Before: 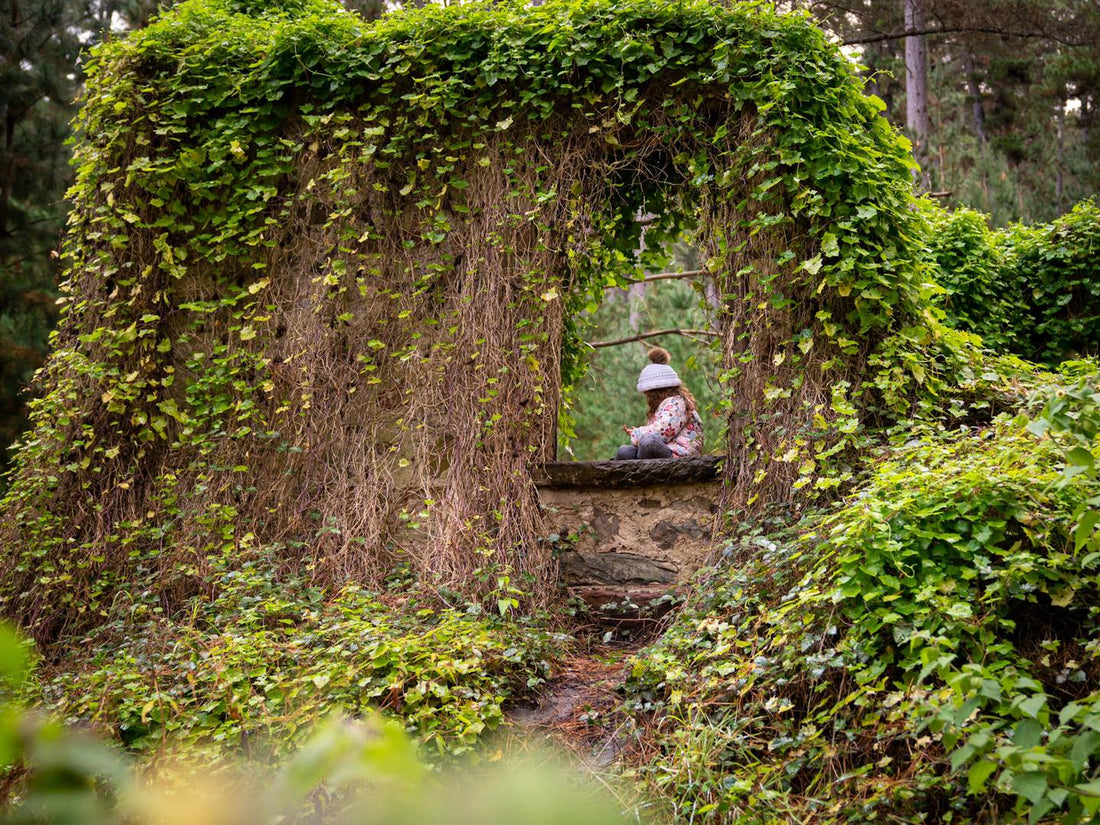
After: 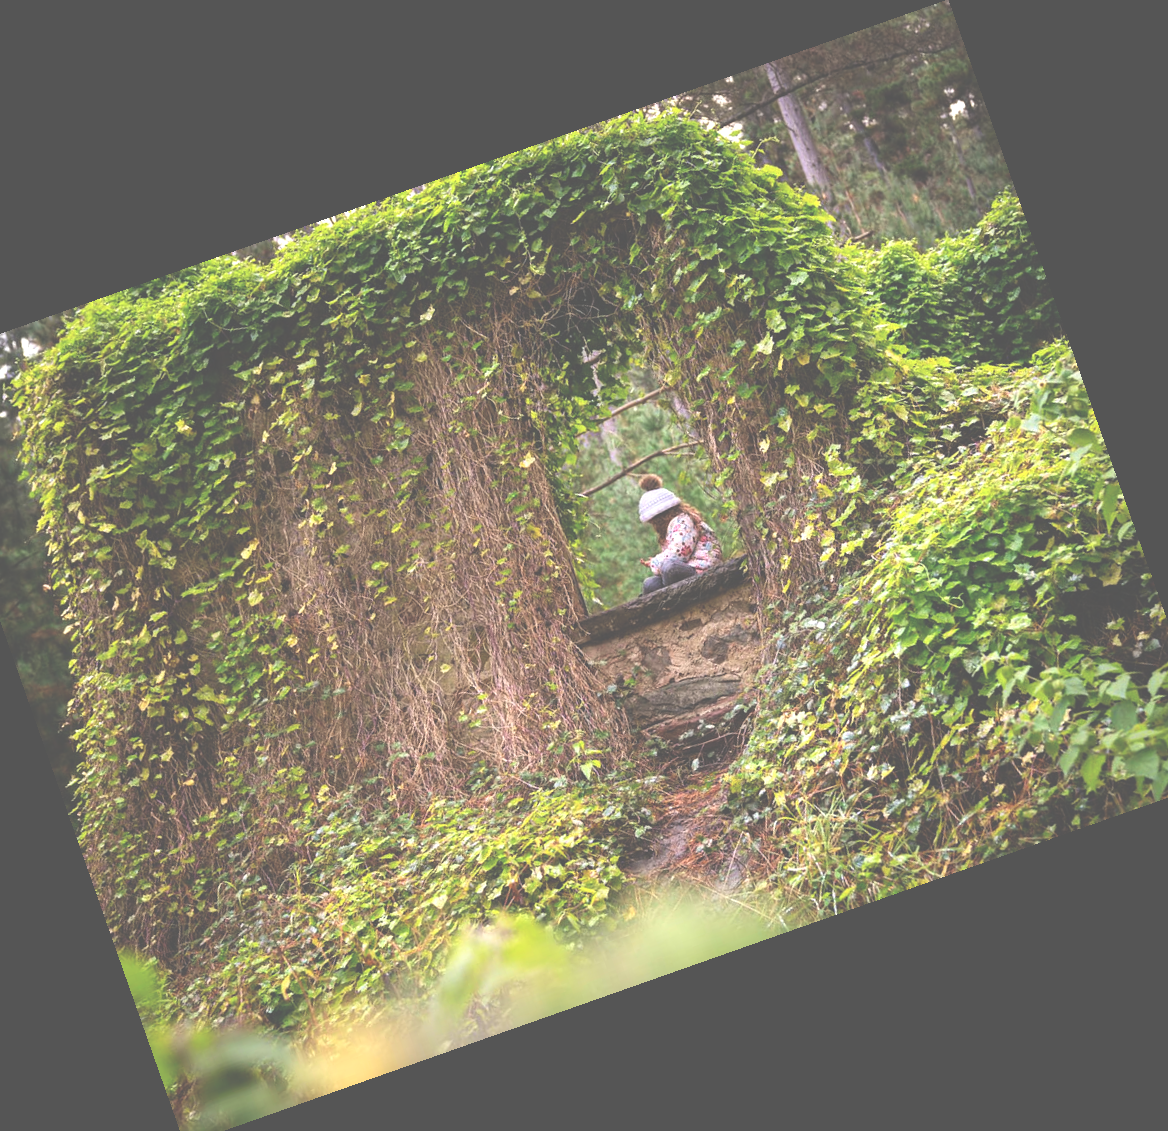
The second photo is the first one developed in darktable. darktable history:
crop and rotate: angle 19.43°, left 6.812%, right 4.125%, bottom 1.087%
exposure: black level correction -0.071, exposure 0.5 EV, compensate highlight preservation false
